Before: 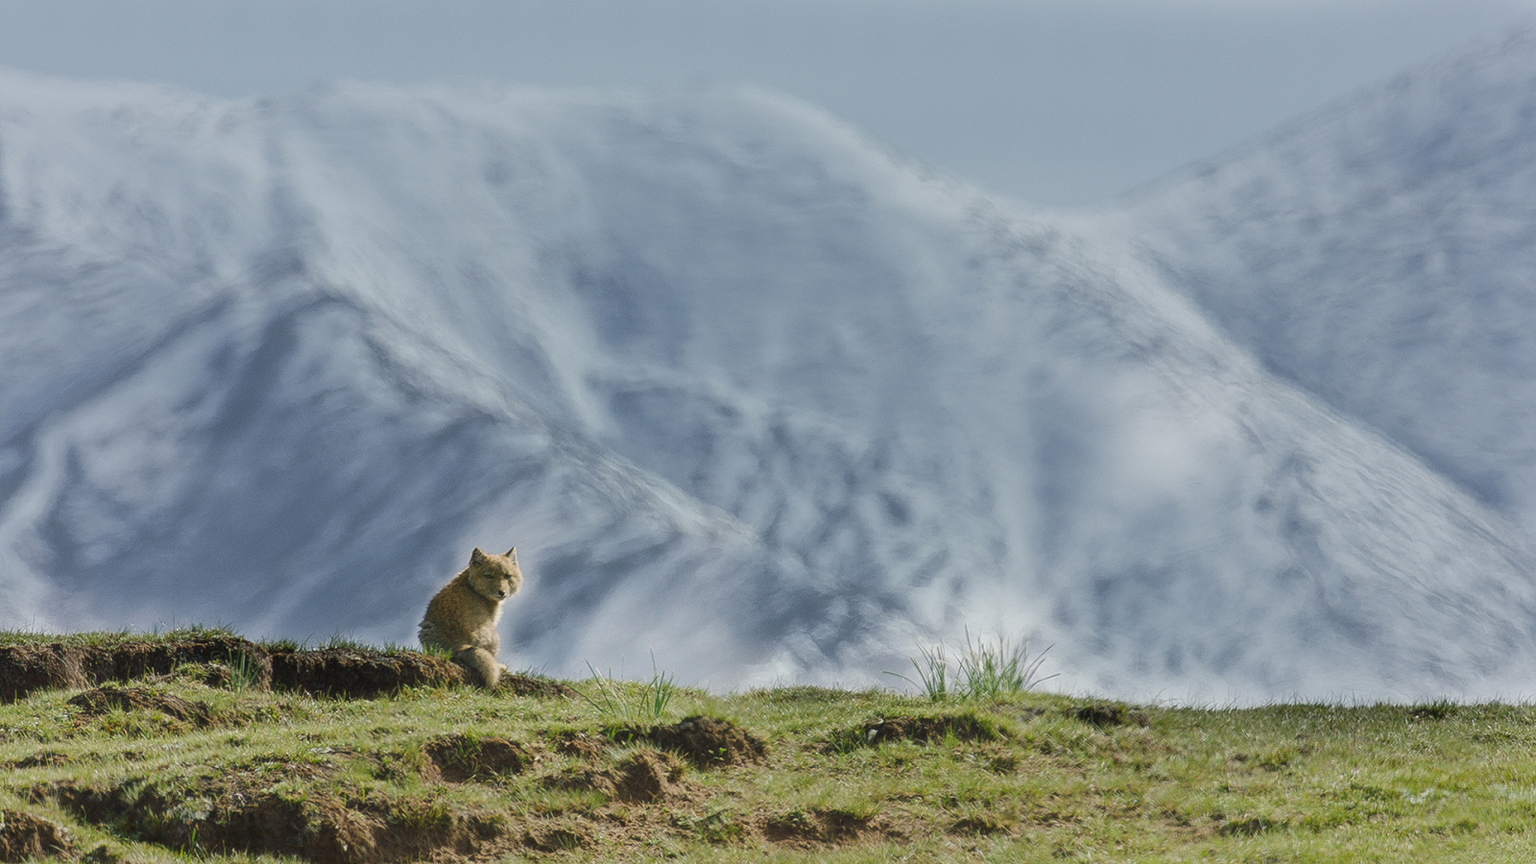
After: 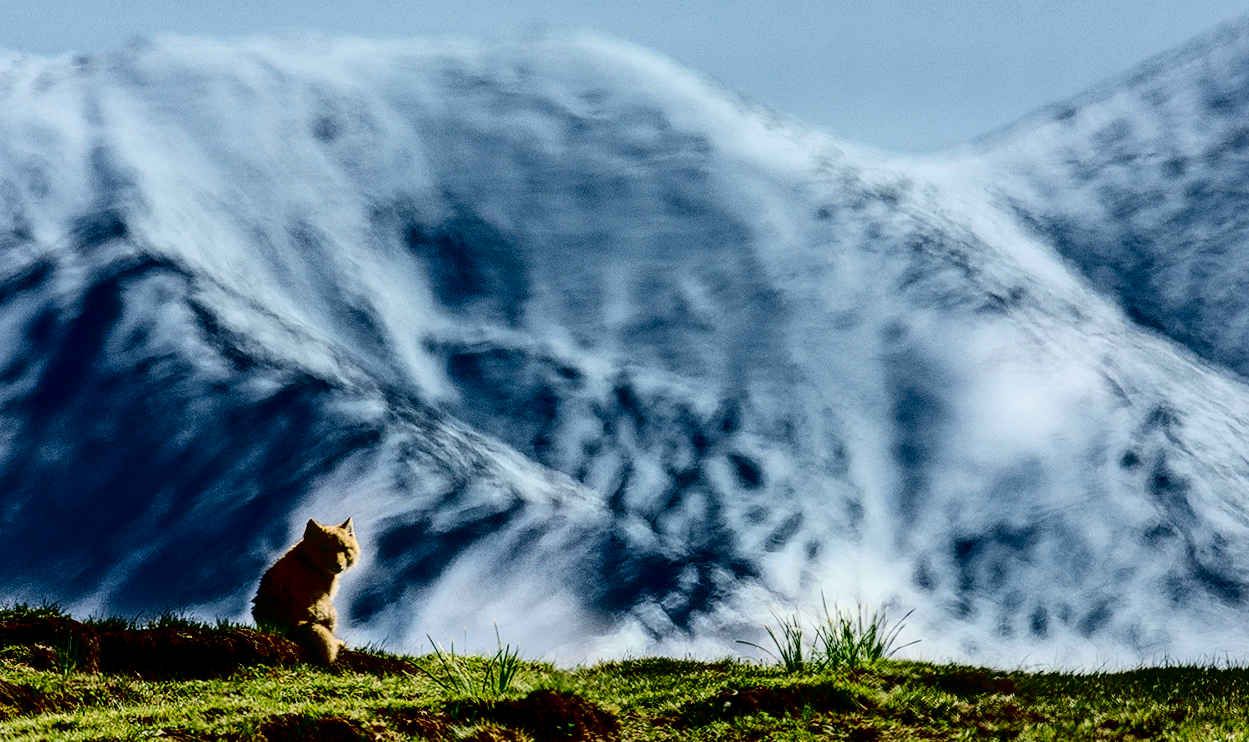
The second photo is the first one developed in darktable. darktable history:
contrast brightness saturation: contrast 0.77, brightness -1, saturation 1
rotate and perspective: rotation -1°, crop left 0.011, crop right 0.989, crop top 0.025, crop bottom 0.975
local contrast: on, module defaults
crop: left 11.225%, top 5.381%, right 9.565%, bottom 10.314%
